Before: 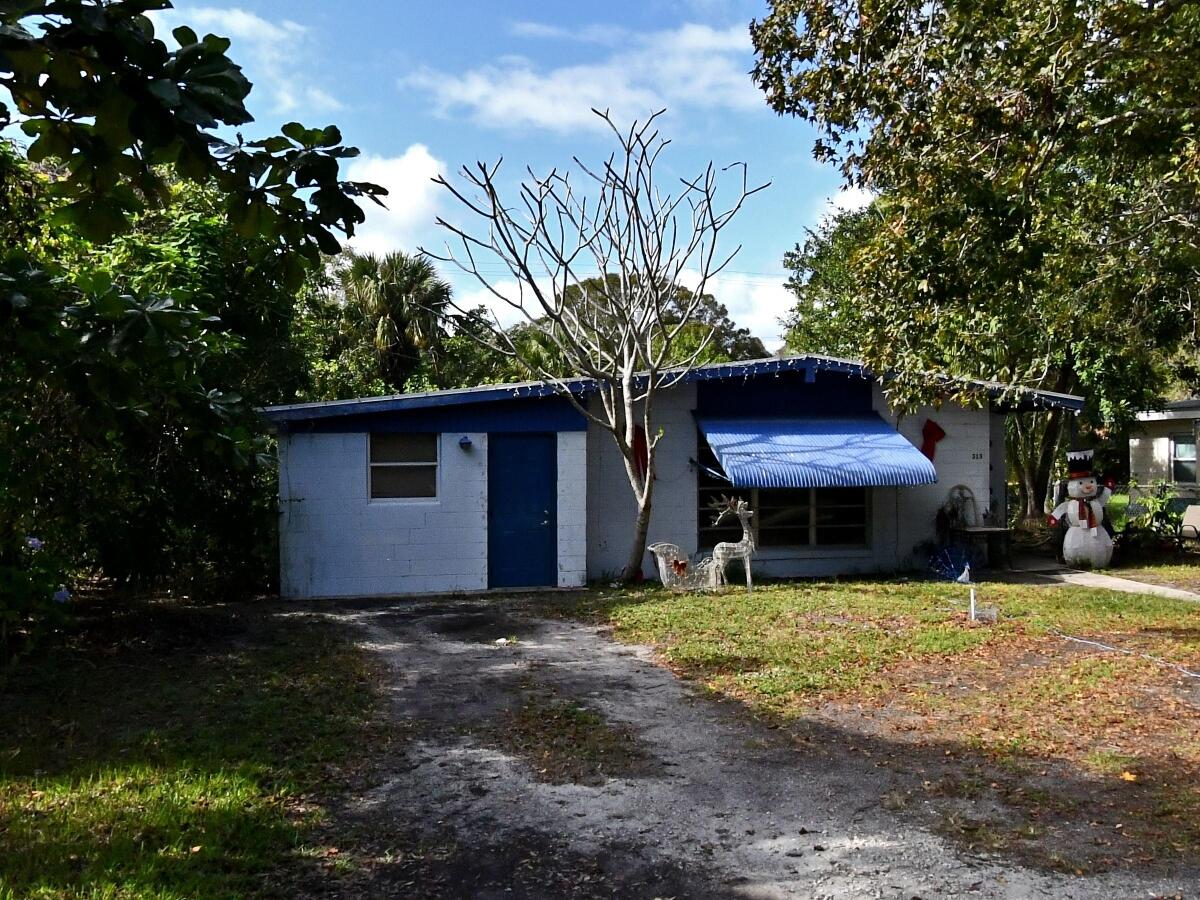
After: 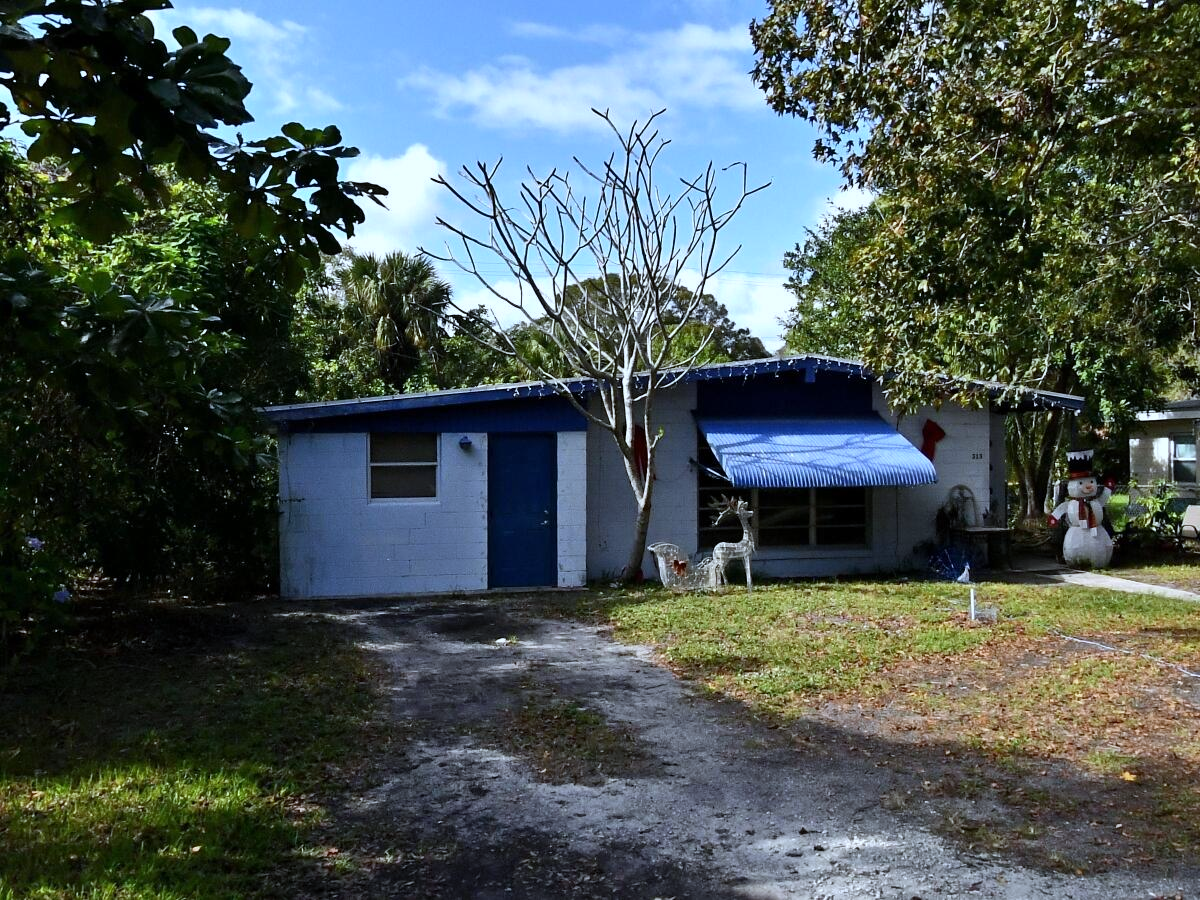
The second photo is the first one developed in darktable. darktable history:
white balance: red 0.924, blue 1.095
tone equalizer: on, module defaults
